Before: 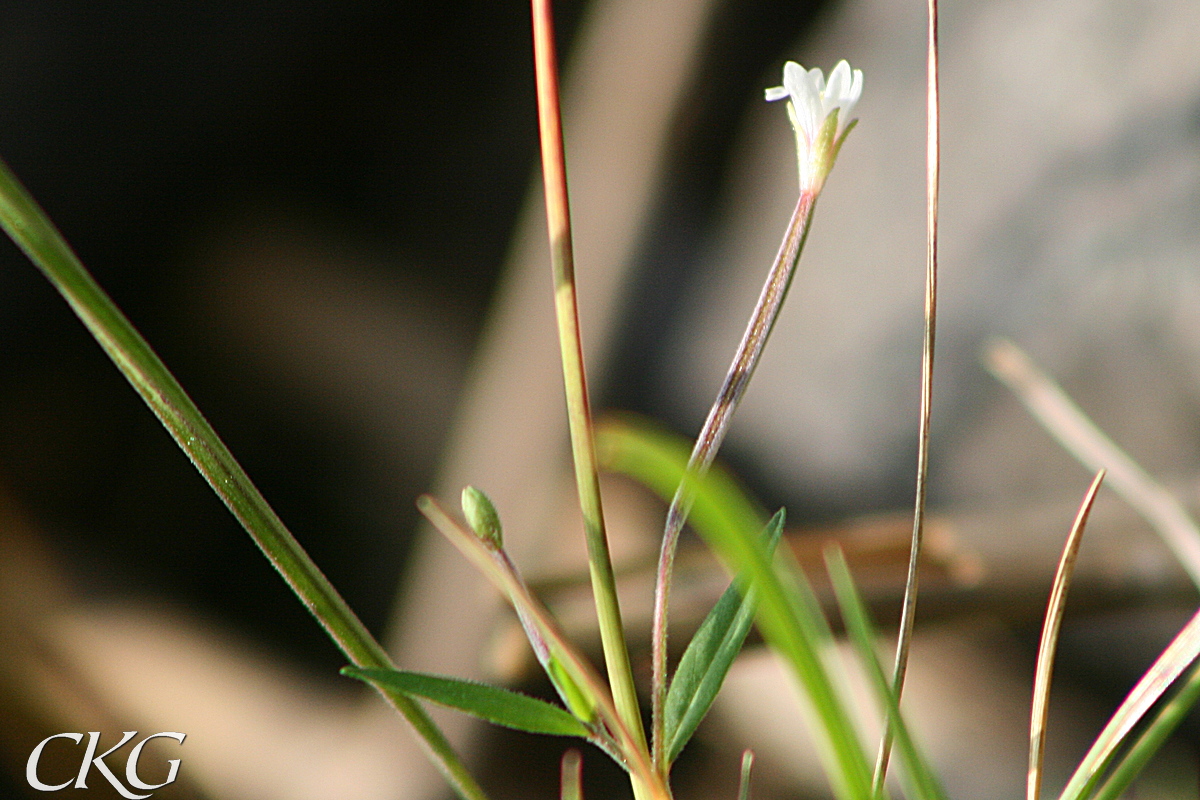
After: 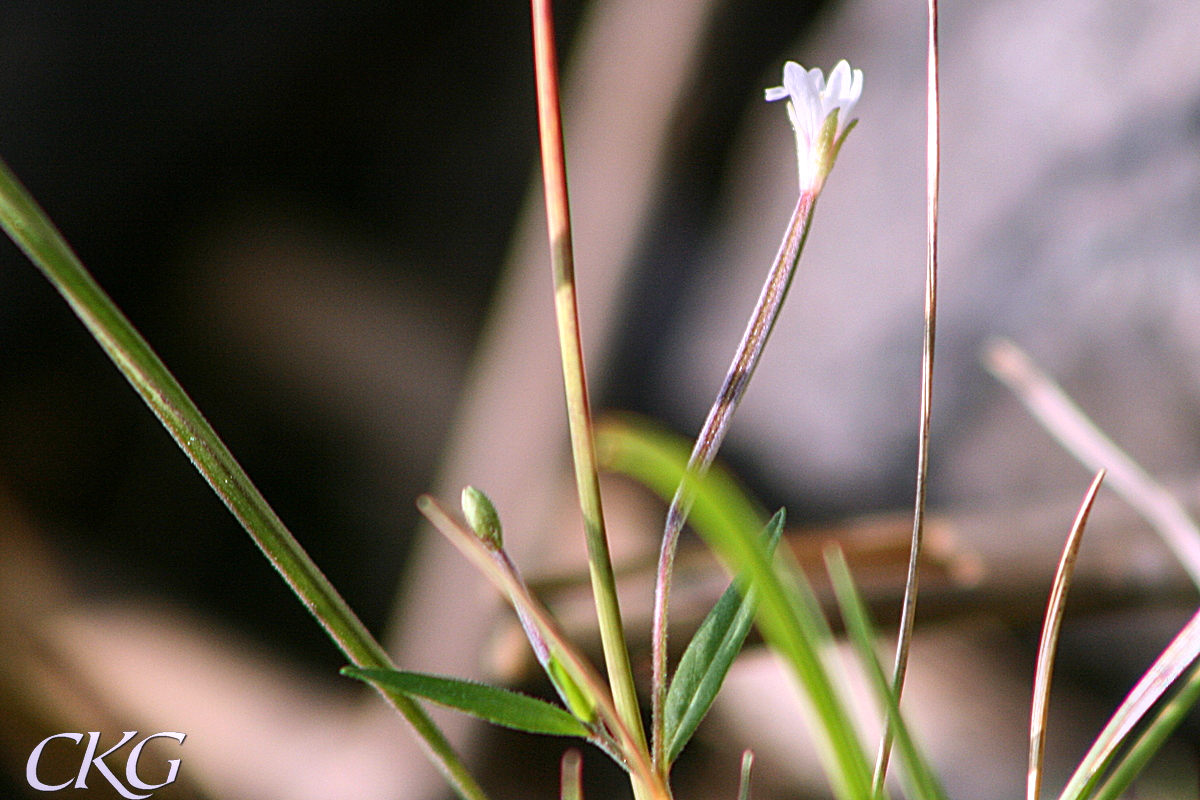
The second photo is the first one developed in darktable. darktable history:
local contrast: on, module defaults
white balance: red 1.042, blue 1.17
